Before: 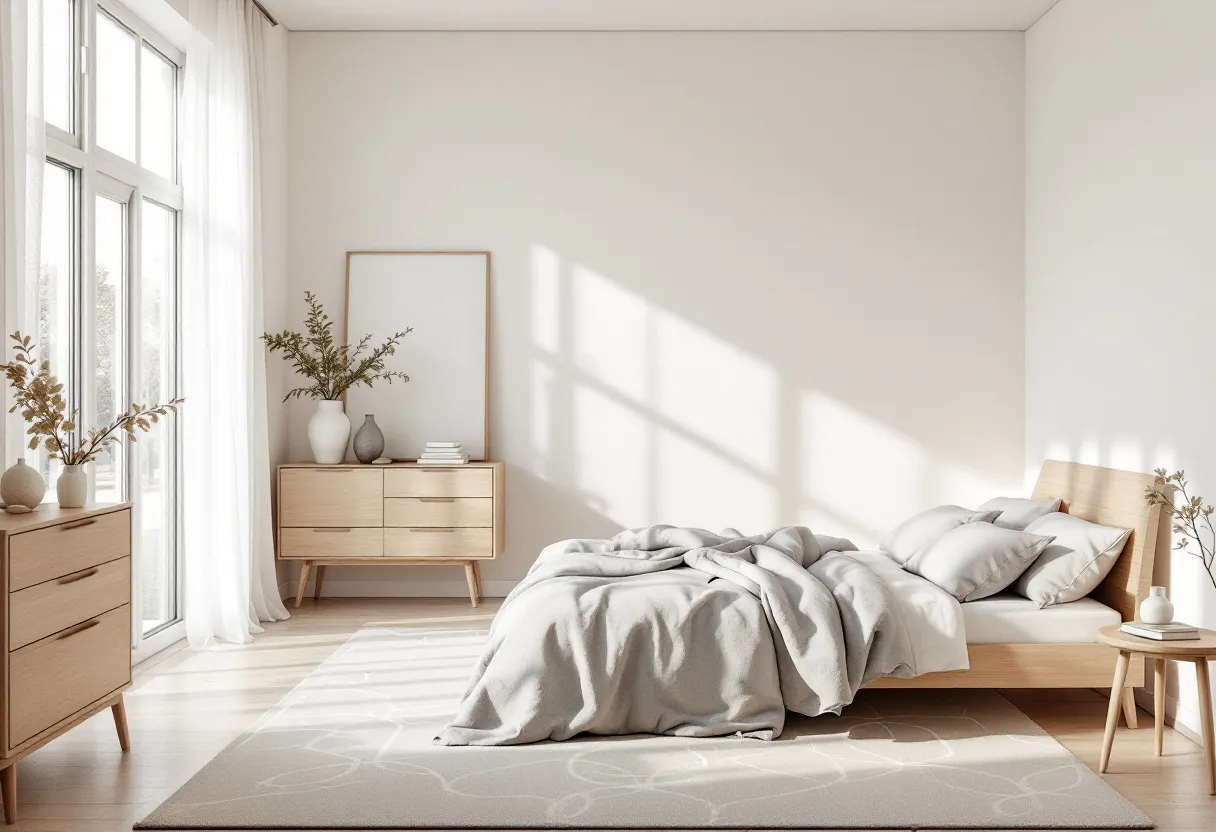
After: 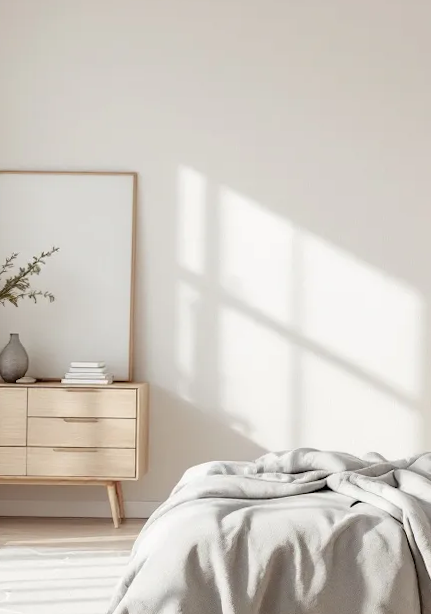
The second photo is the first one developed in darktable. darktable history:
exposure: compensate highlight preservation false
crop and rotate: left 29.476%, top 10.214%, right 35.32%, bottom 17.333%
rotate and perspective: rotation 0.8°, automatic cropping off
